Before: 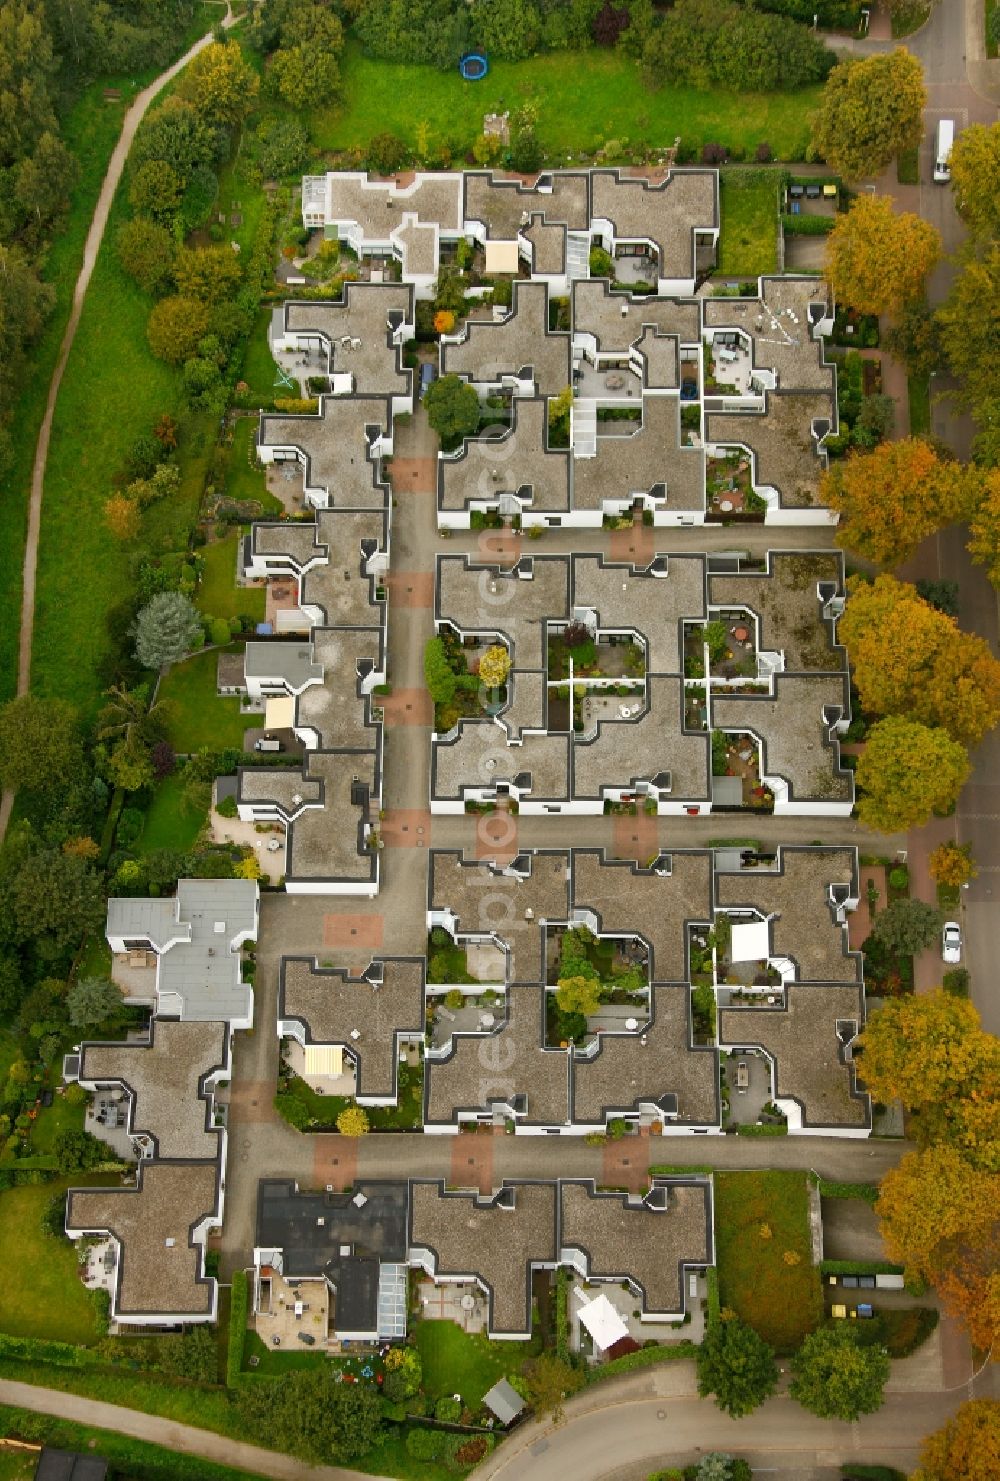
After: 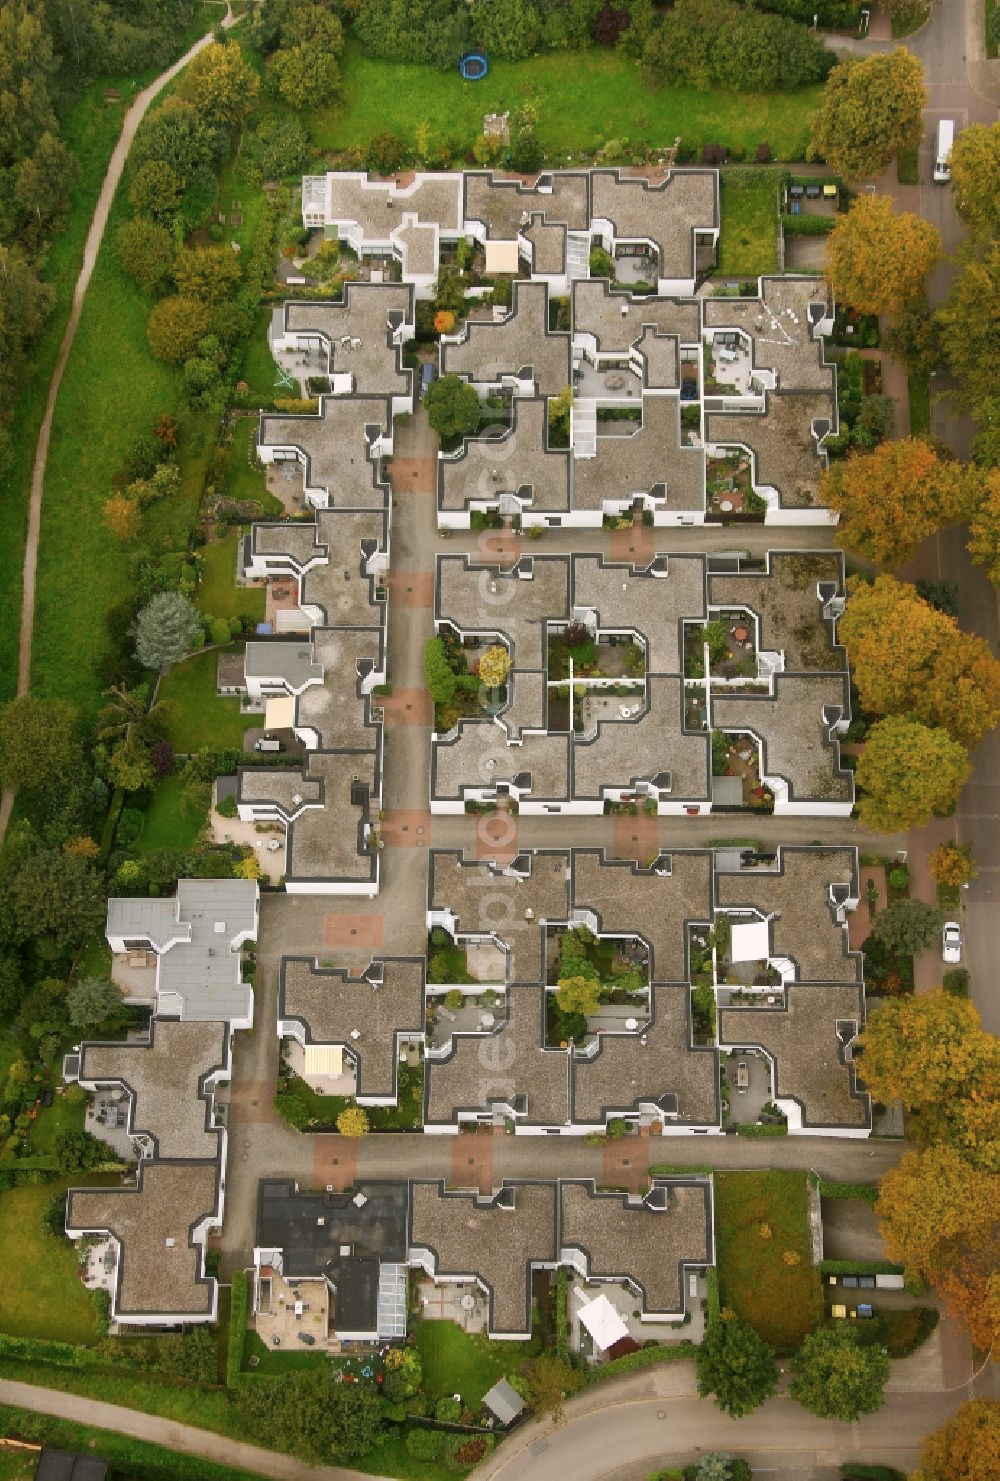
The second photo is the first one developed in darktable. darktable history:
haze removal: strength -0.099, compatibility mode true, adaptive false
contrast brightness saturation: contrast 0.011, saturation -0.068
color correction: highlights a* 2.96, highlights b* -1.12, shadows a* -0.097, shadows b* 2.26, saturation 0.983
